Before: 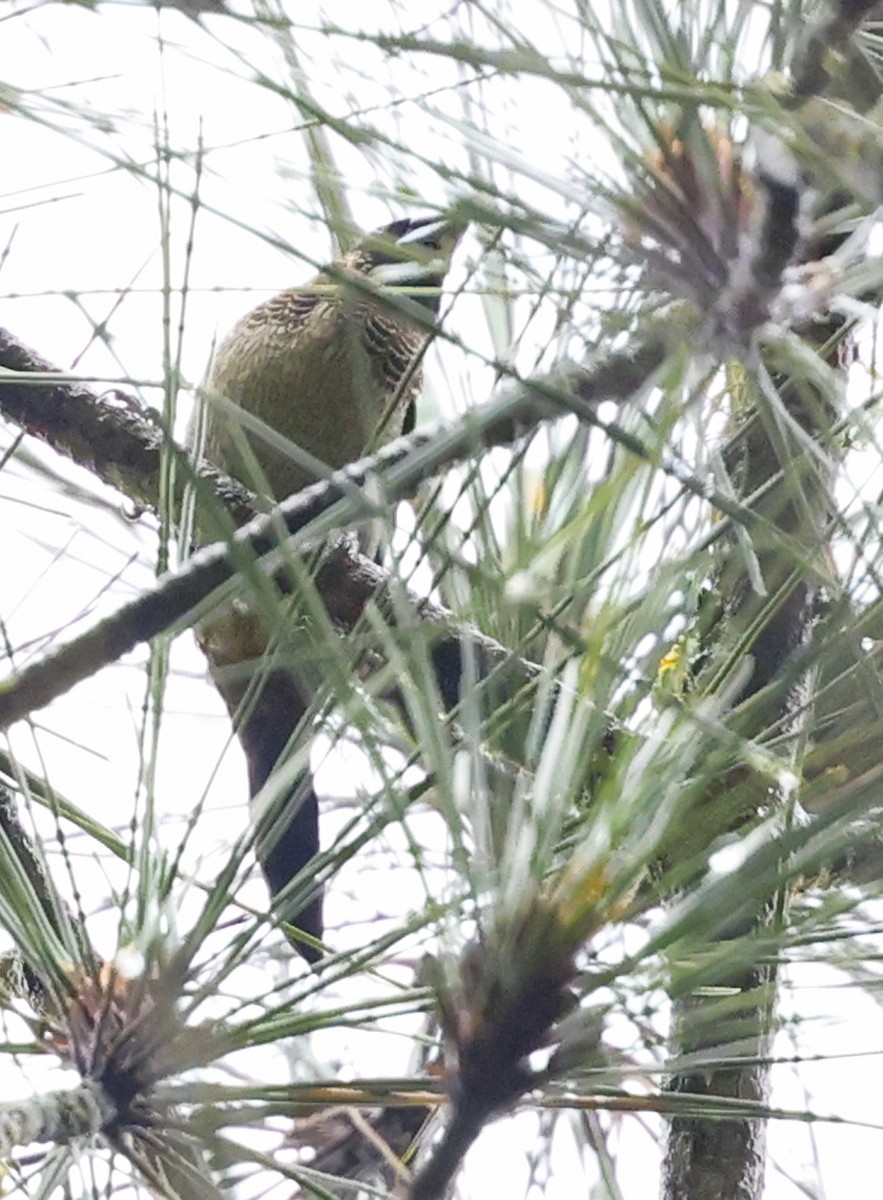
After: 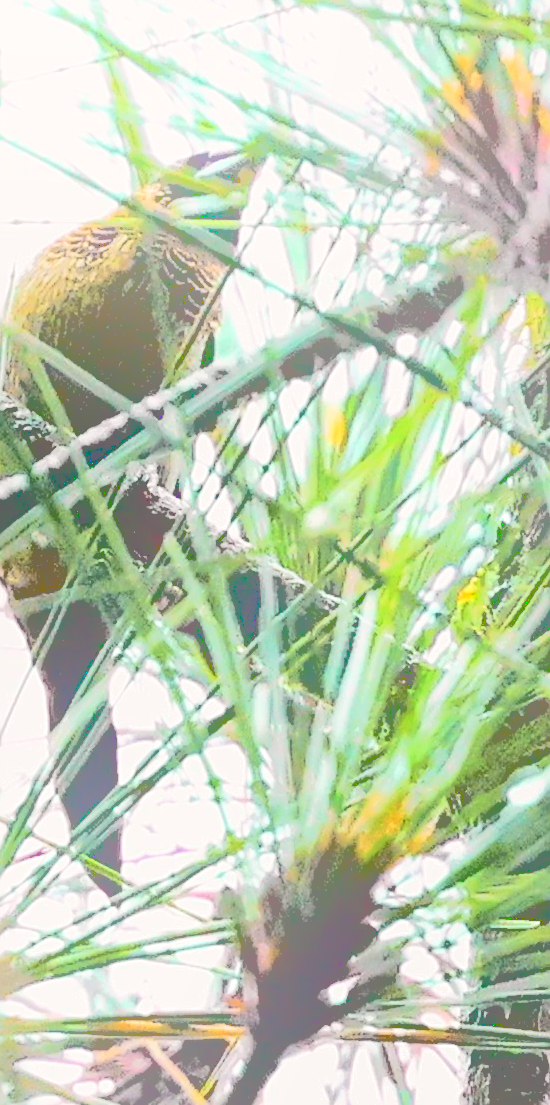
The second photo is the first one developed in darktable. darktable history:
tone curve: curves: ch0 [(0, 0.022) (0.177, 0.086) (0.392, 0.438) (0.704, 0.844) (0.858, 0.938) (1, 0.981)]; ch1 [(0, 0) (0.402, 0.36) (0.476, 0.456) (0.498, 0.501) (0.518, 0.521) (0.58, 0.598) (0.619, 0.65) (0.692, 0.737) (1, 1)]; ch2 [(0, 0) (0.415, 0.438) (0.483, 0.499) (0.503, 0.507) (0.526, 0.537) (0.563, 0.624) (0.626, 0.714) (0.699, 0.753) (0.997, 0.858)], color space Lab, independent channels
bloom: size 38%, threshold 95%, strength 30%
crop and rotate: left 22.918%, top 5.629%, right 14.711%, bottom 2.247%
contrast brightness saturation: saturation -0.05
sharpen: on, module defaults
haze removal: strength 0.29, distance 0.25, compatibility mode true, adaptive false
shadows and highlights: shadows 40, highlights -60
base curve: curves: ch0 [(0.065, 0.026) (0.236, 0.358) (0.53, 0.546) (0.777, 0.841) (0.924, 0.992)], preserve colors average RGB
